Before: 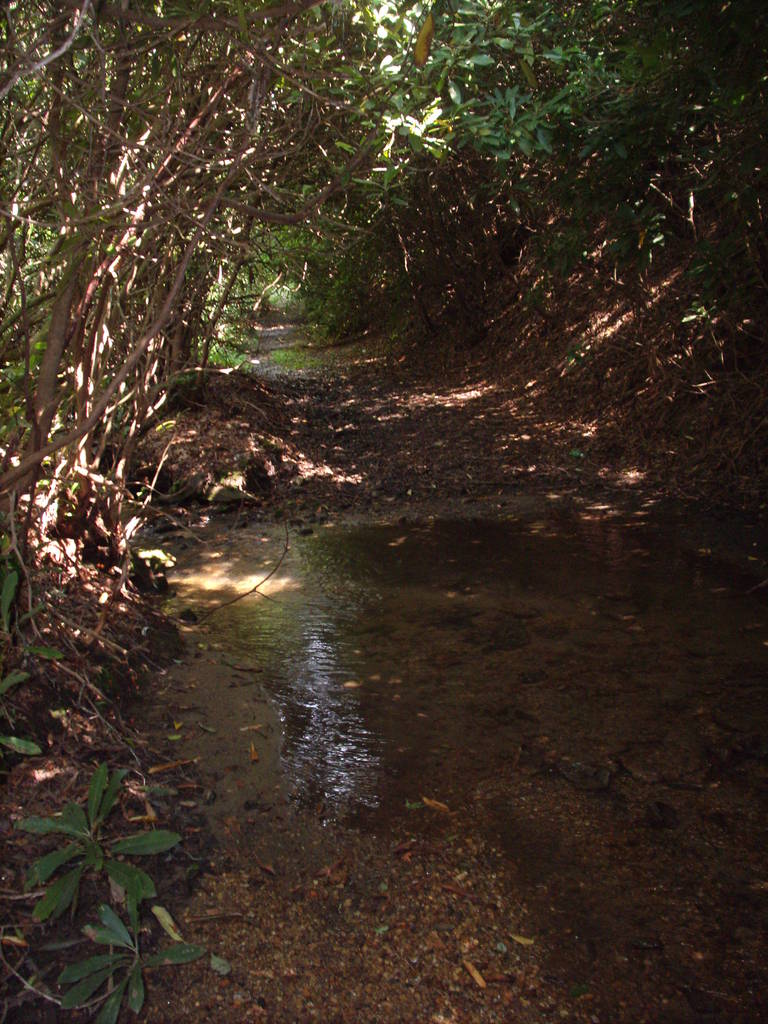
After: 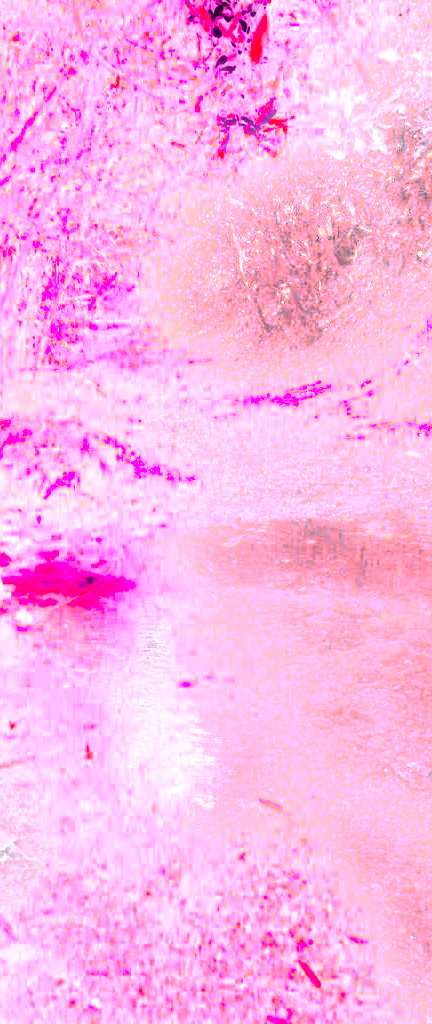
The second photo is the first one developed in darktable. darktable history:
bloom: size 5%, threshold 95%, strength 15%
exposure: exposure 0.6 EV, compensate highlight preservation false
contrast brightness saturation: brightness 0.18, saturation -0.5
crop: left 21.496%, right 22.254%
white balance: red 8, blue 8
color zones: curves: ch0 [(0, 0.447) (0.184, 0.543) (0.323, 0.476) (0.429, 0.445) (0.571, 0.443) (0.714, 0.451) (0.857, 0.452) (1, 0.447)]; ch1 [(0, 0.464) (0.176, 0.46) (0.287, 0.177) (0.429, 0.002) (0.571, 0) (0.714, 0) (0.857, 0) (1, 0.464)], mix 20%
local contrast: on, module defaults
